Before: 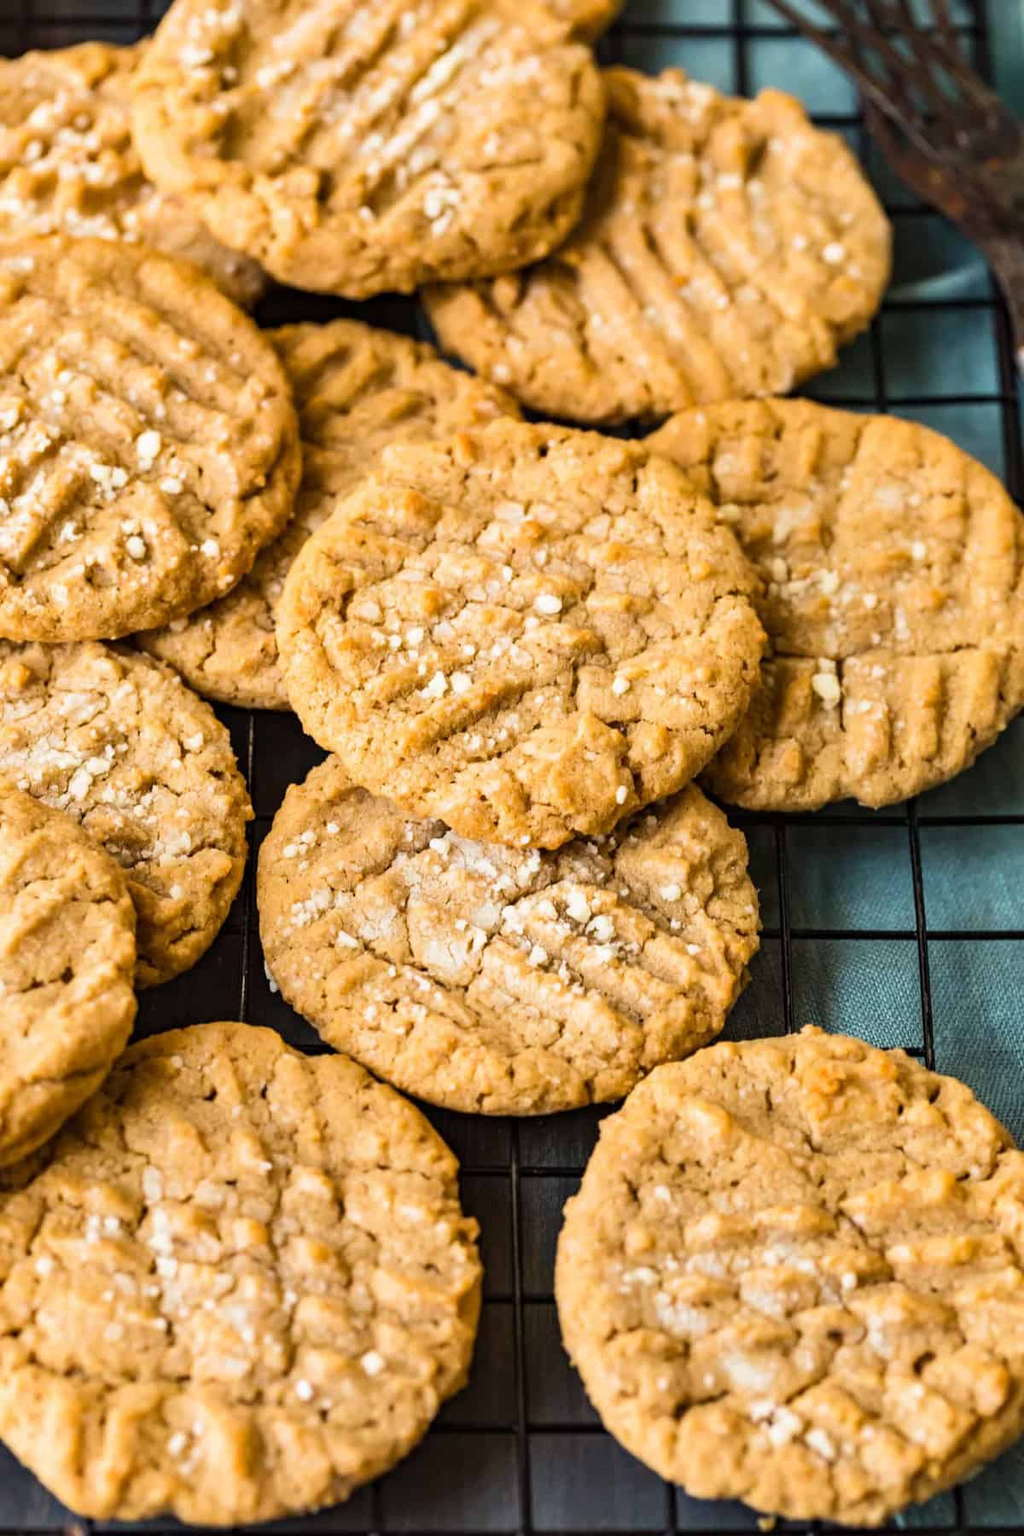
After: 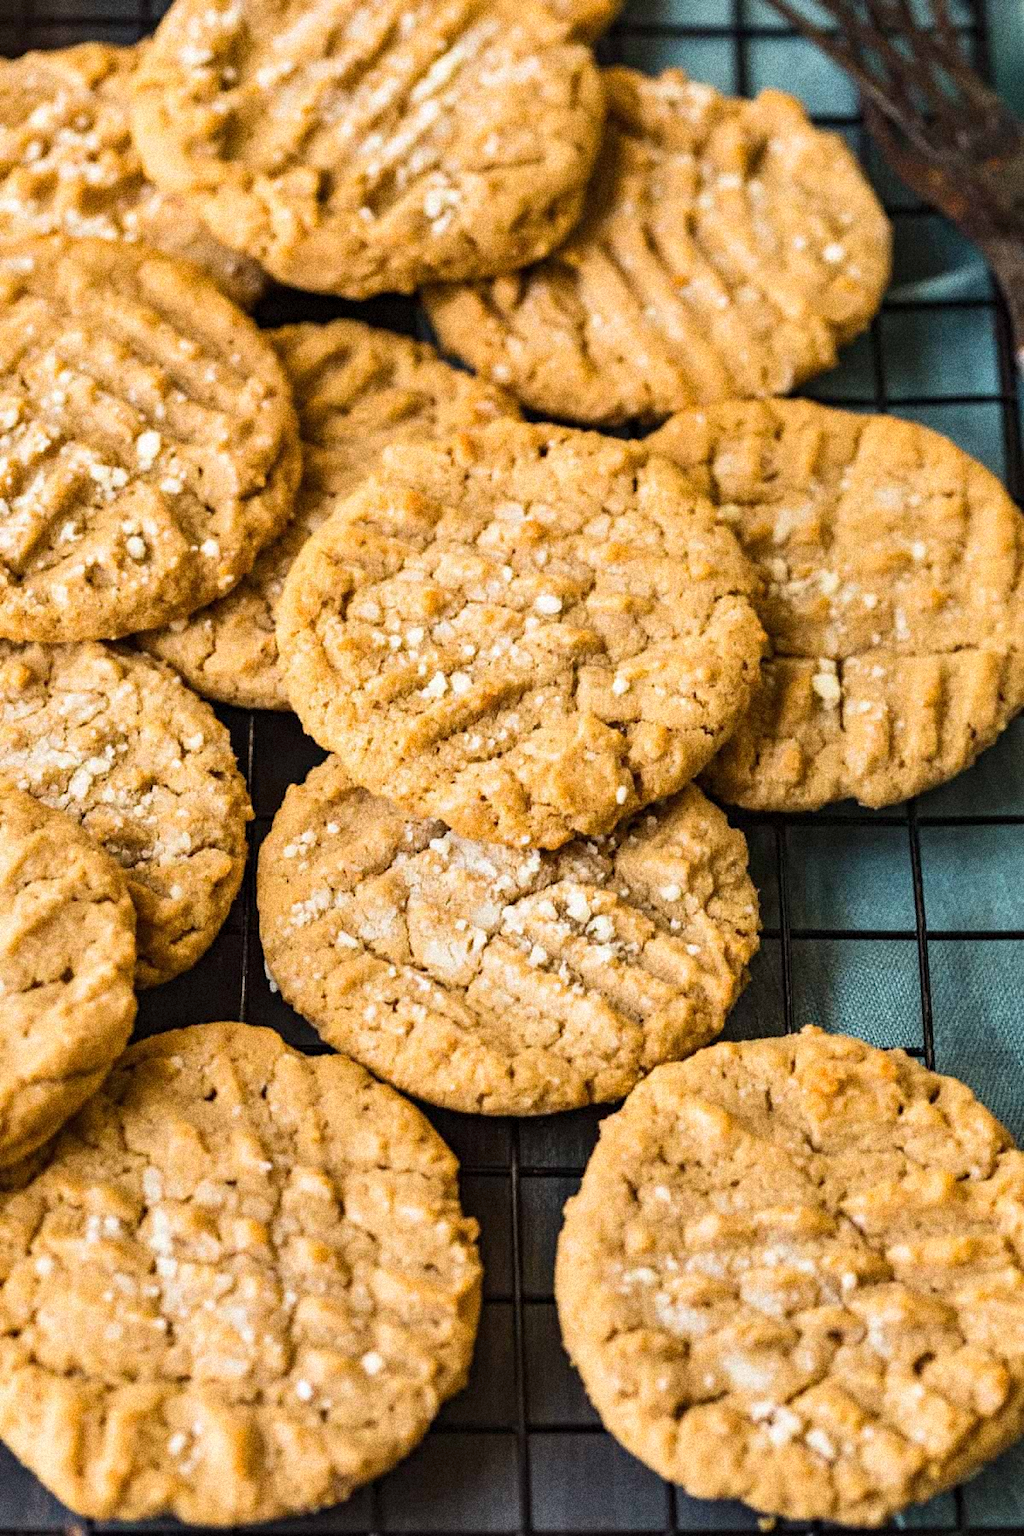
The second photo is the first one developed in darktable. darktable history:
tone equalizer: on, module defaults
grain: coarseness 14.49 ISO, strength 48.04%, mid-tones bias 35%
